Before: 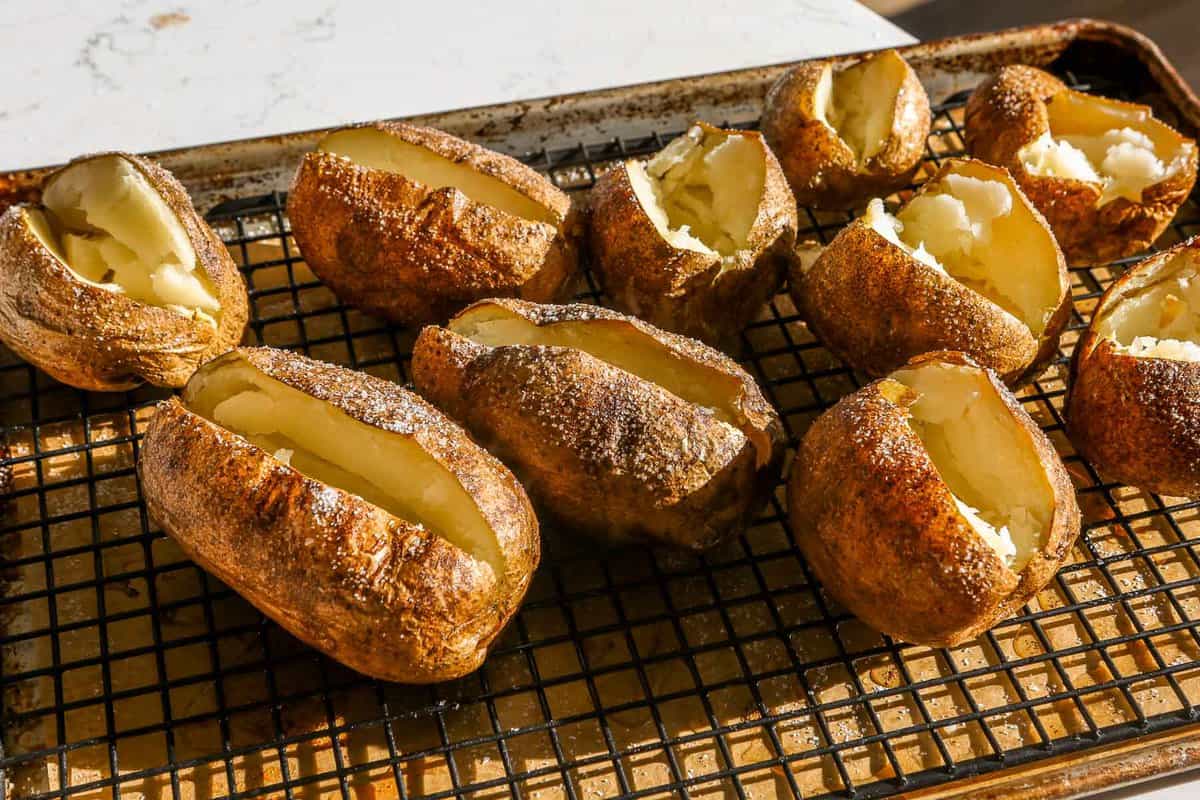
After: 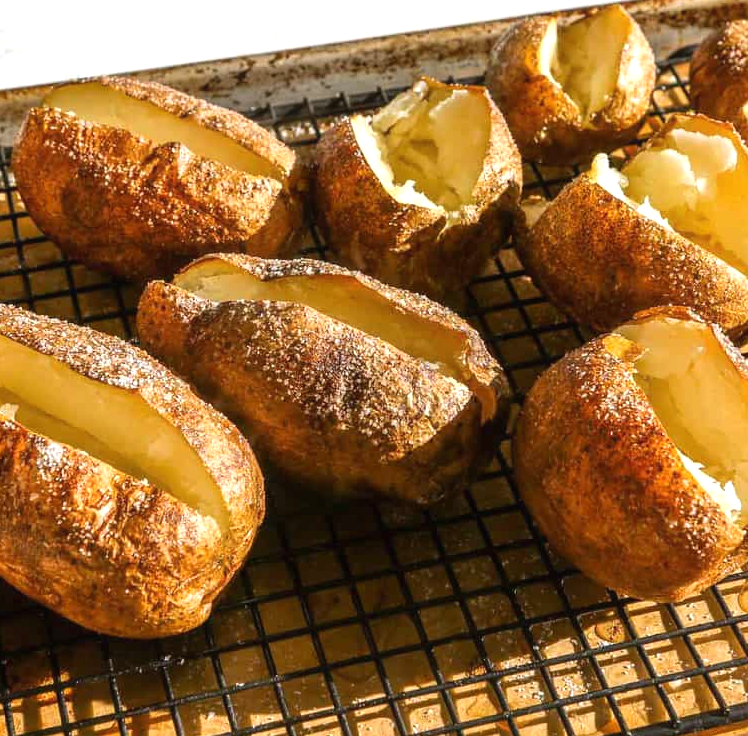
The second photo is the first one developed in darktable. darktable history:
crop and rotate: left 22.918%, top 5.629%, right 14.711%, bottom 2.247%
contrast equalizer: octaves 7, y [[0.6 ×6], [0.55 ×6], [0 ×6], [0 ×6], [0 ×6]], mix -0.2
exposure: black level correction 0, exposure 0.5 EV, compensate highlight preservation false
